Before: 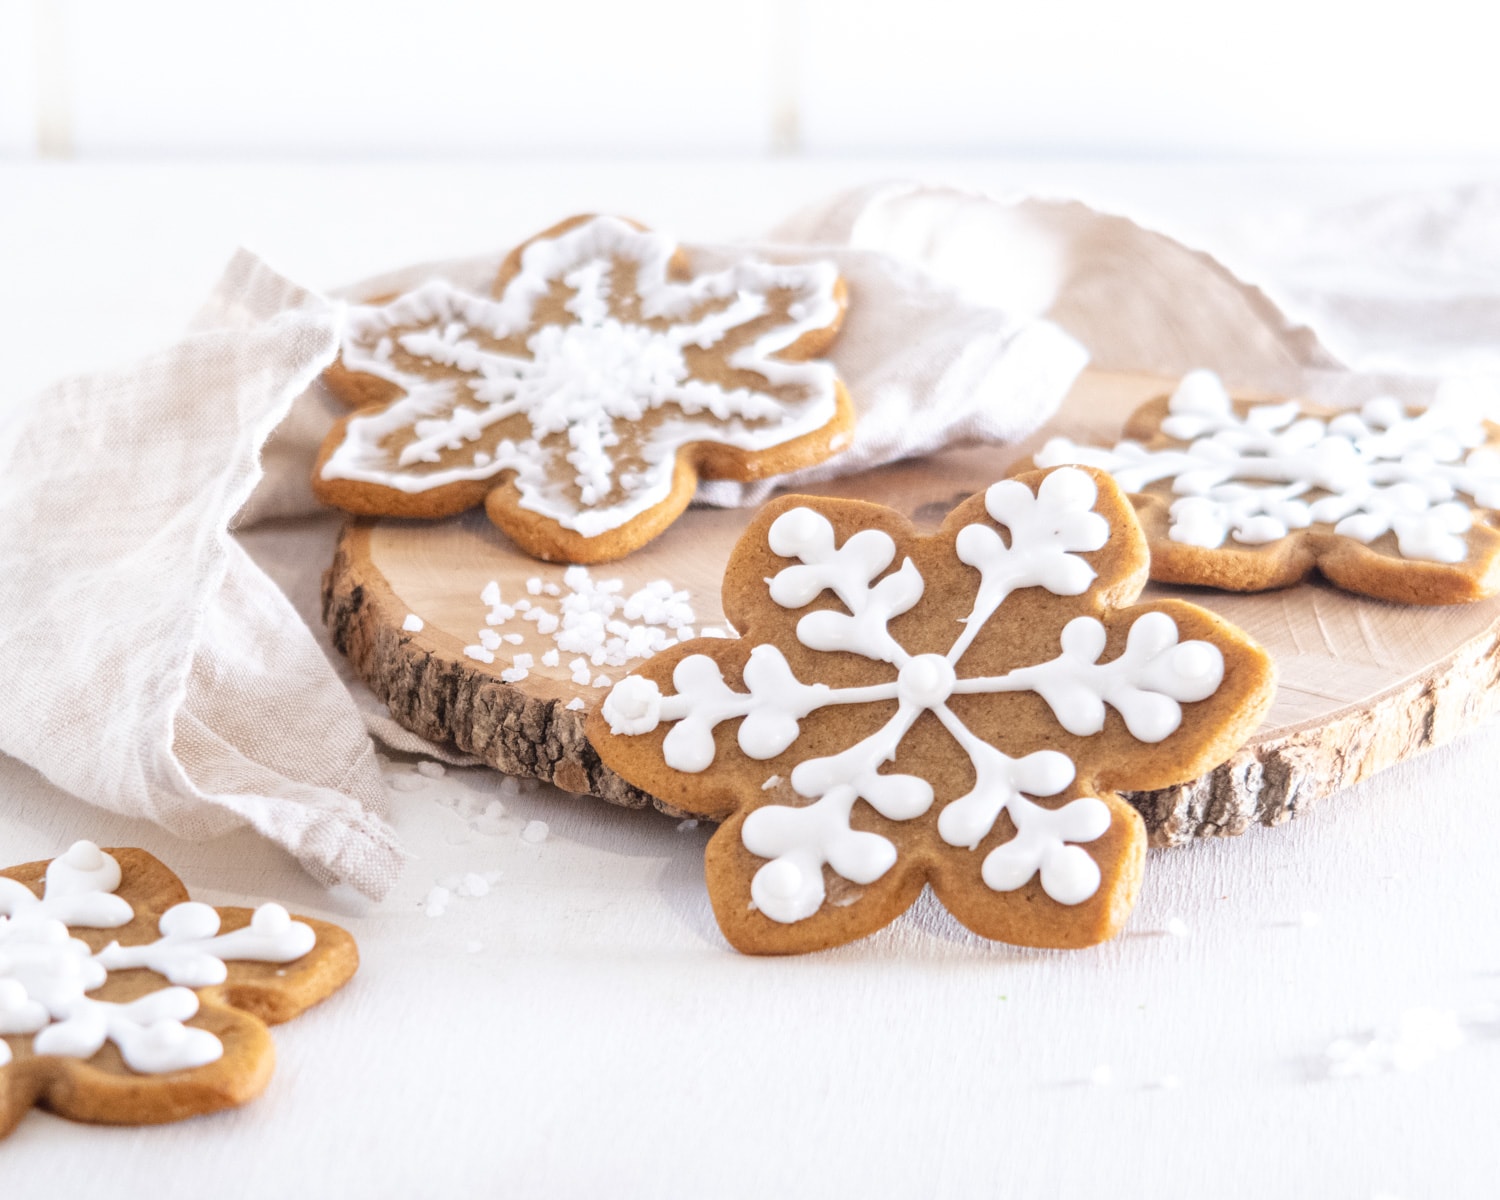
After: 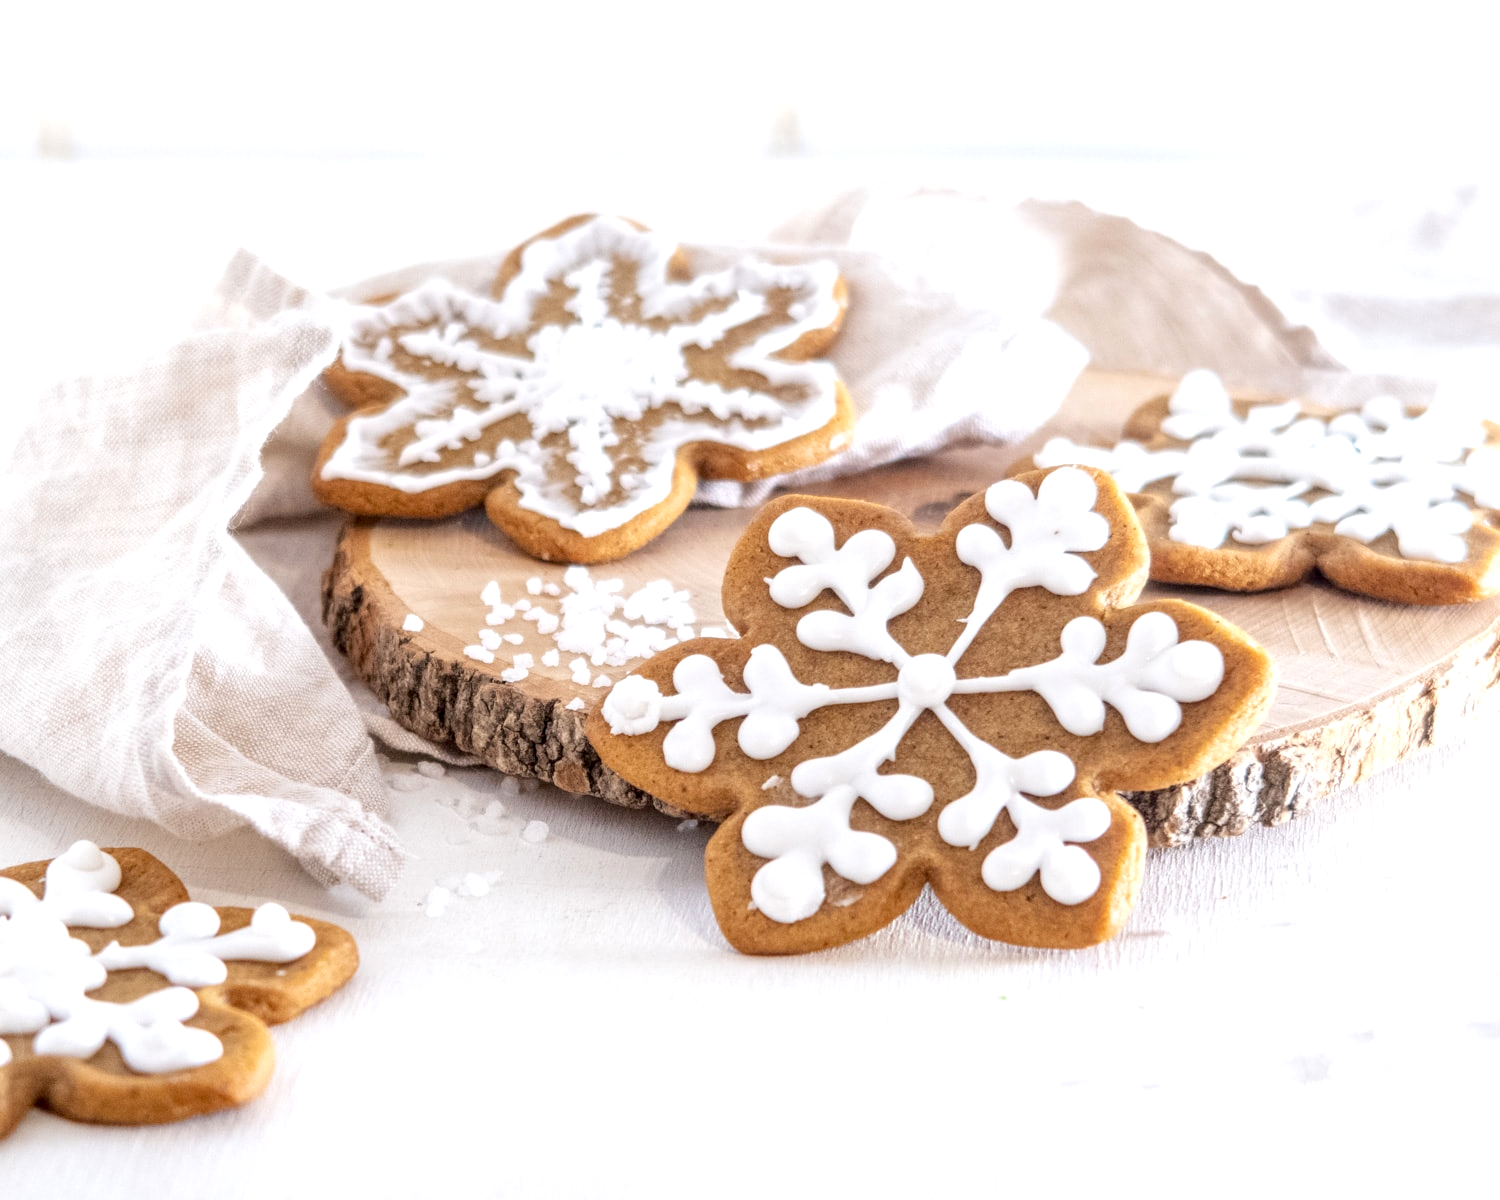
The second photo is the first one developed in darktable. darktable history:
local contrast: on, module defaults
exposure: black level correction 0.007, exposure 0.159 EV, compensate highlight preservation false
